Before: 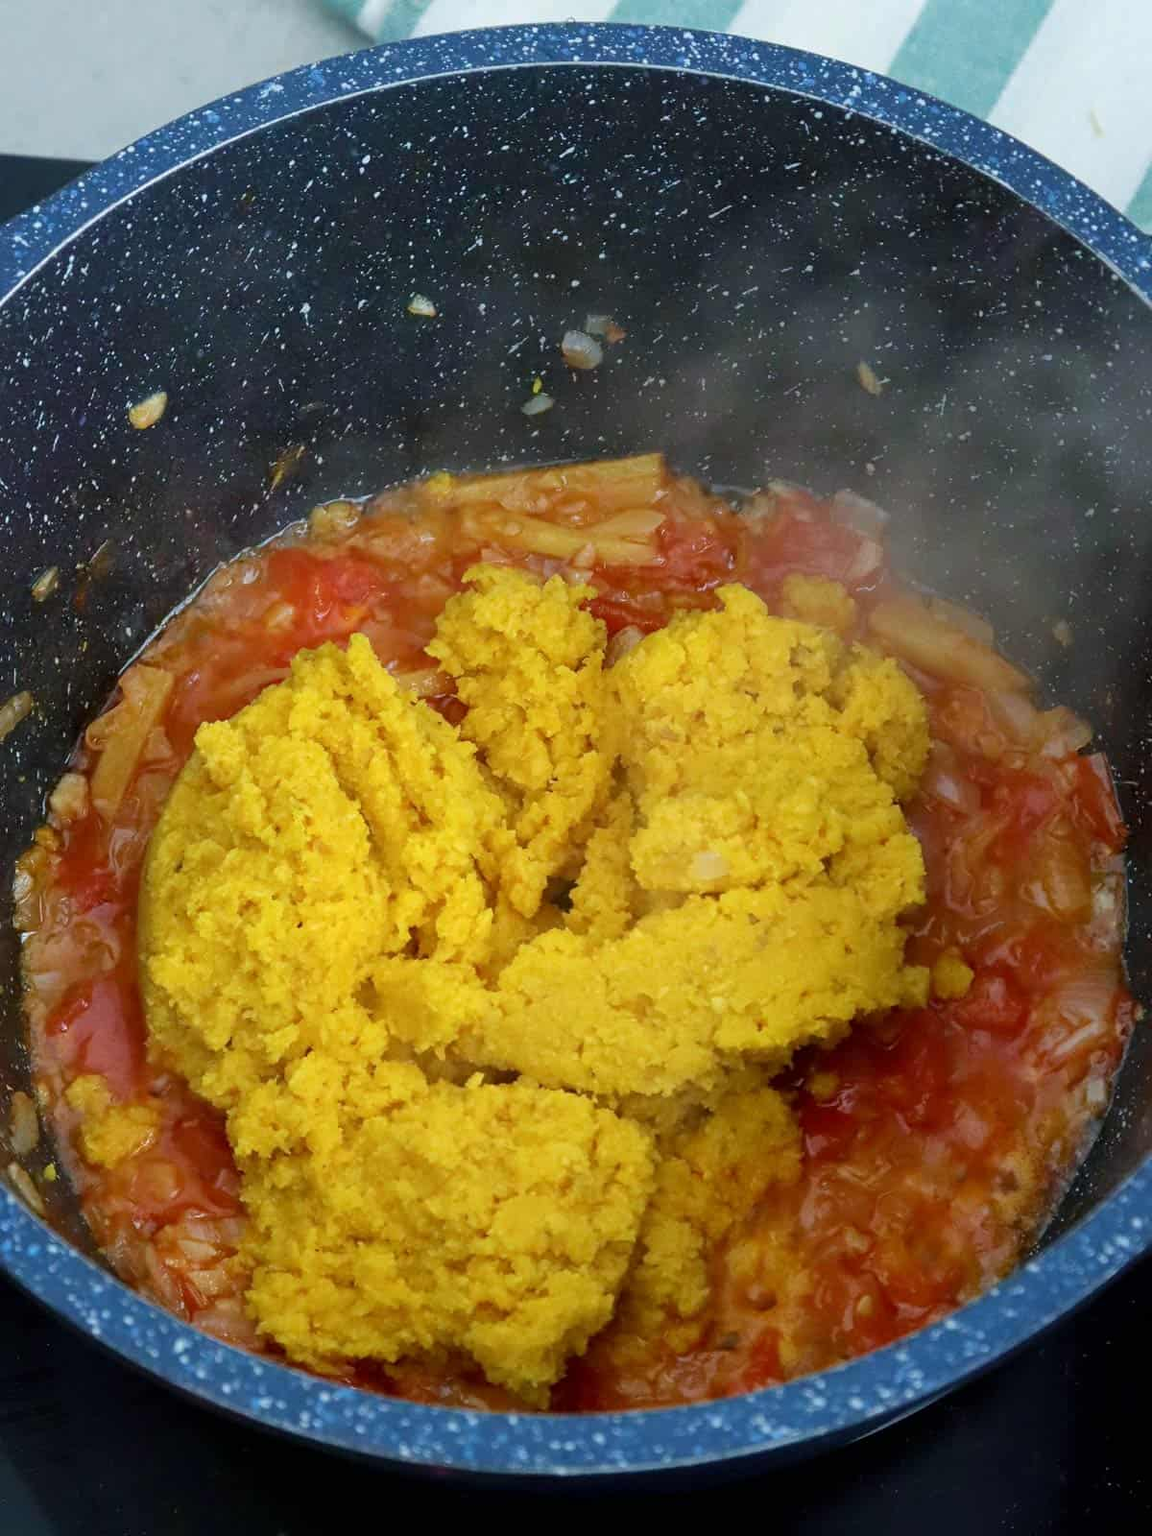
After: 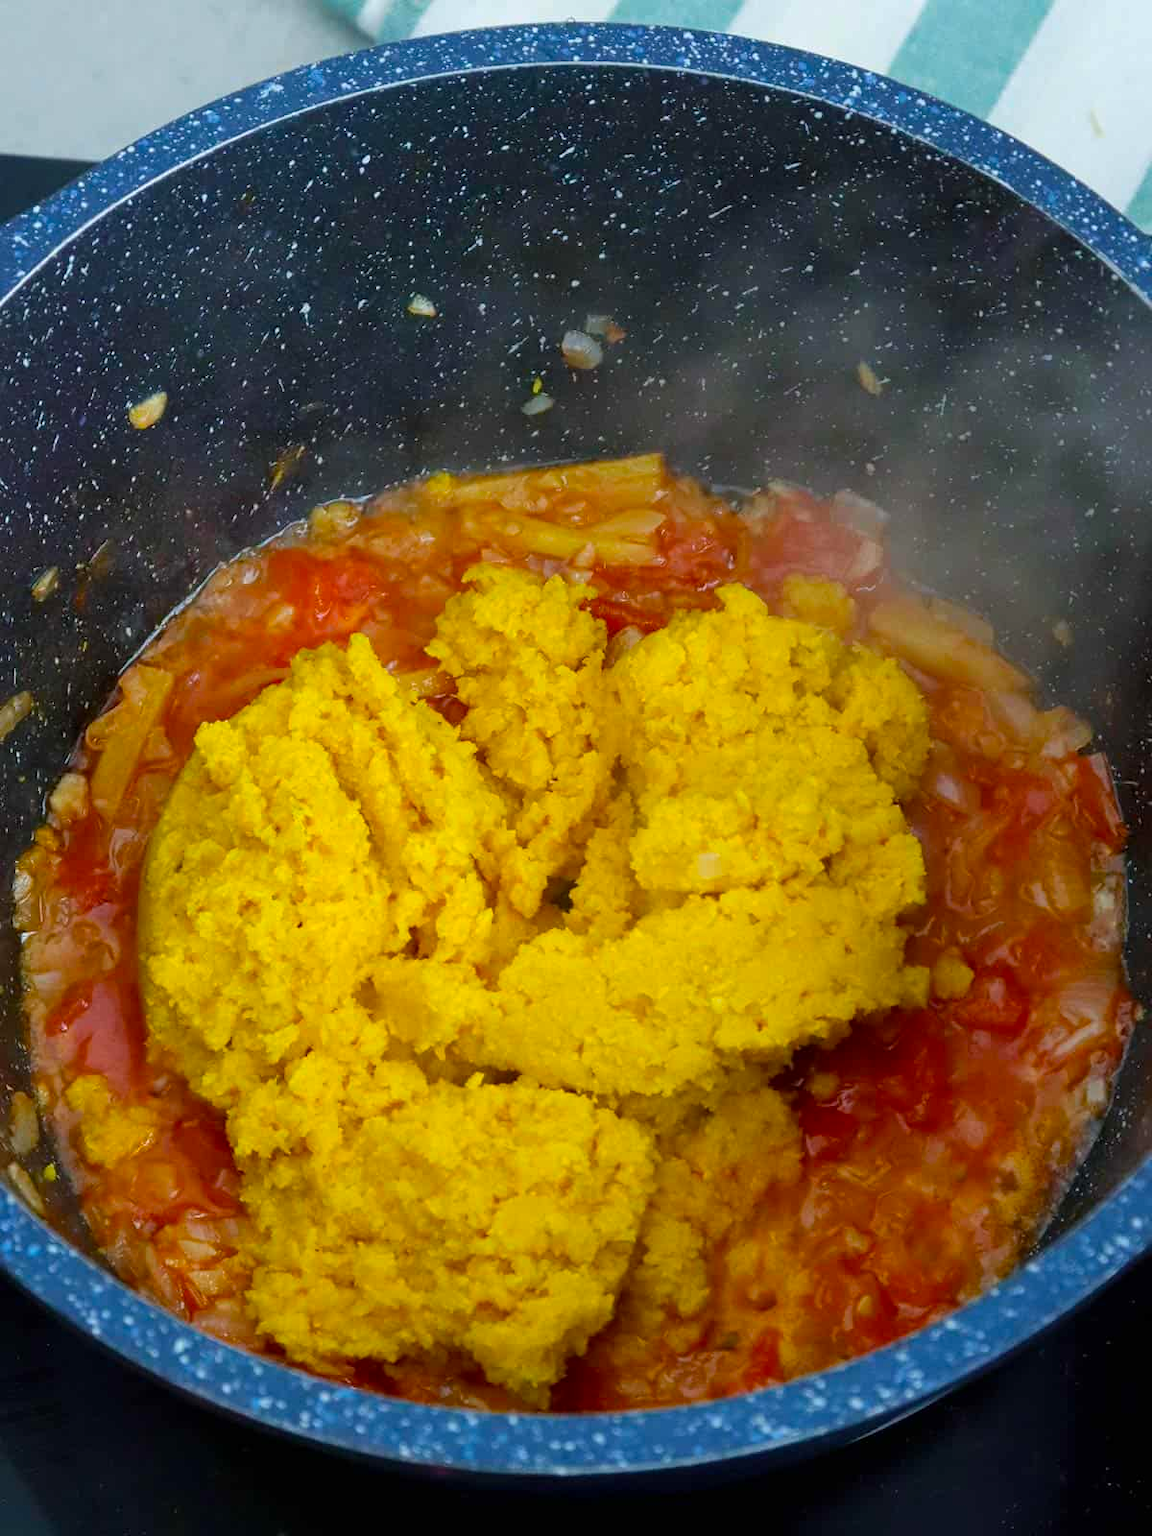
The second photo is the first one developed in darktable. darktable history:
white balance: emerald 1
color balance: output saturation 120%
